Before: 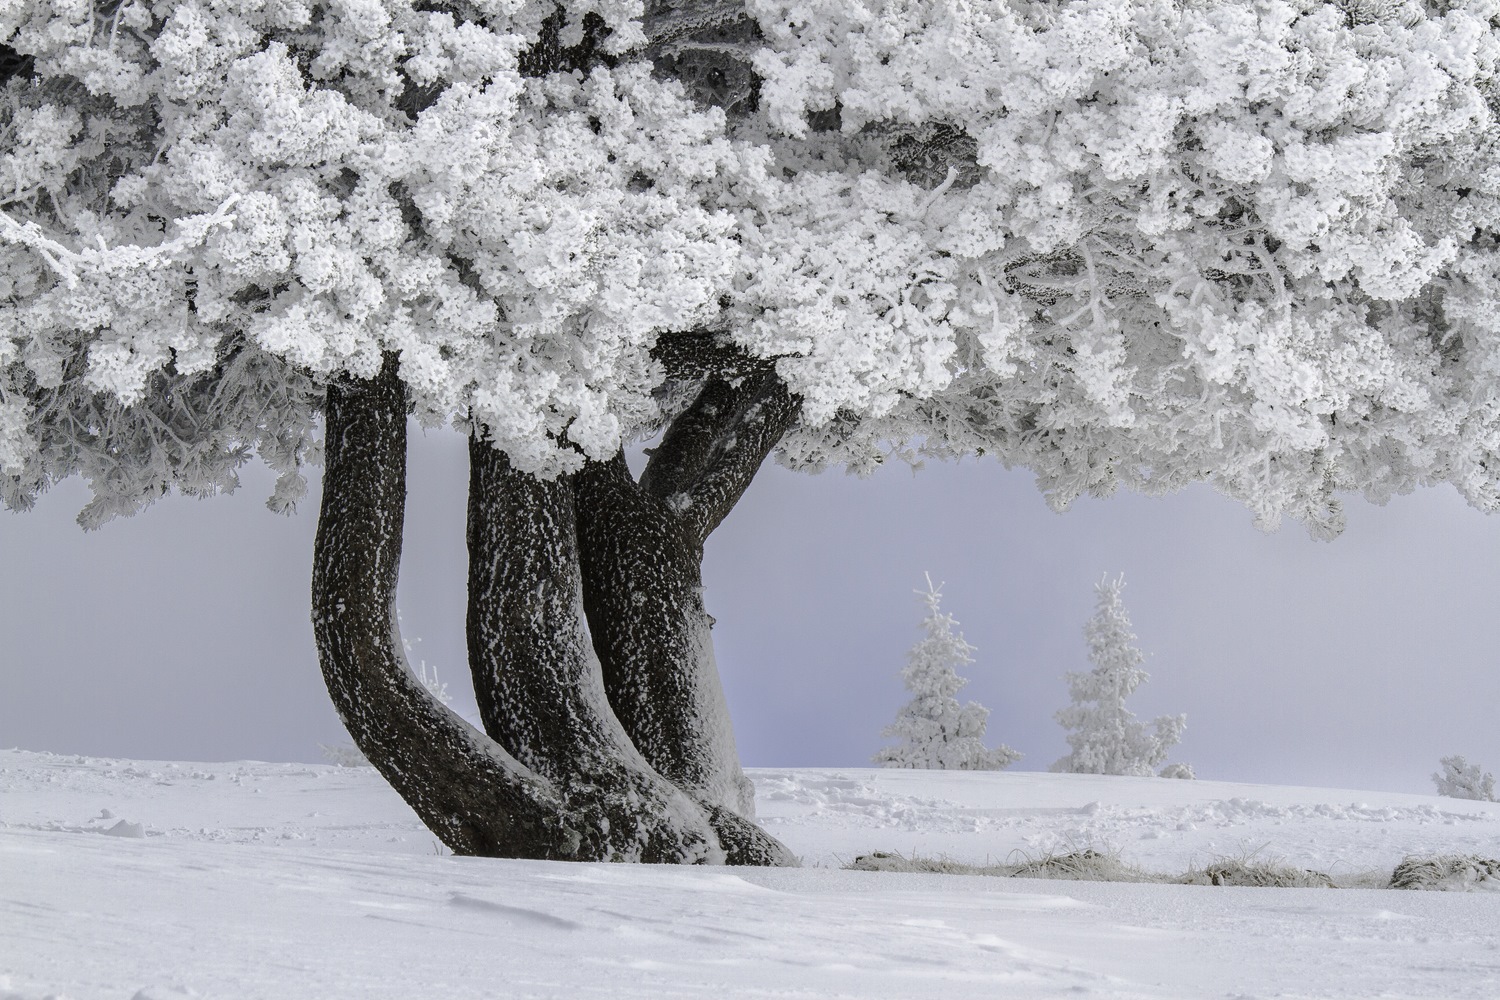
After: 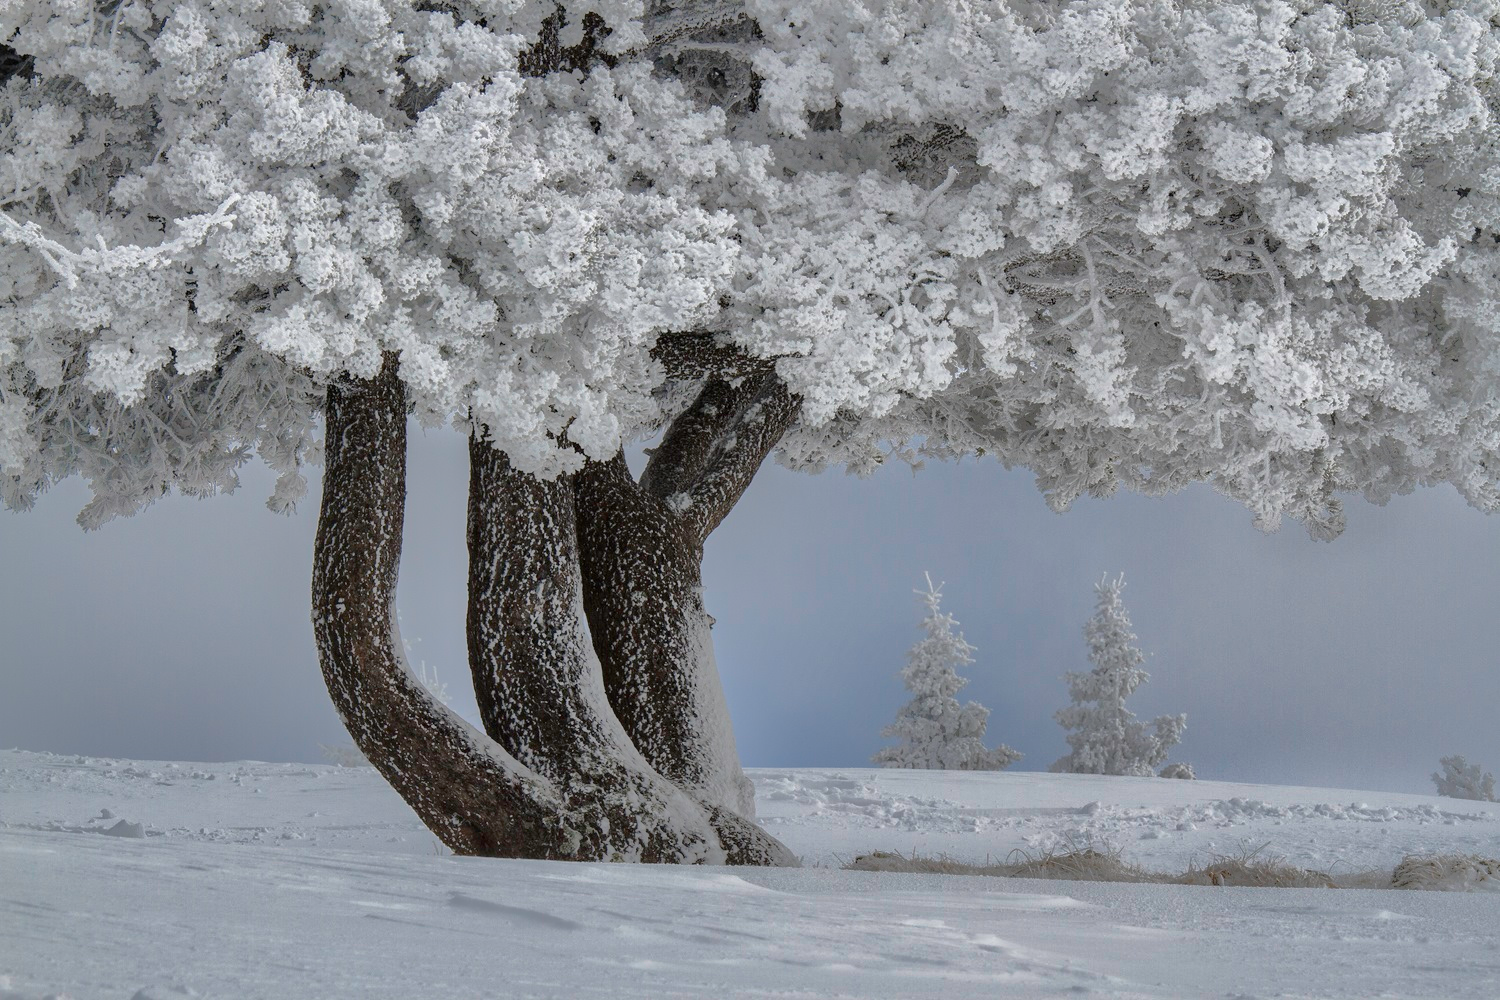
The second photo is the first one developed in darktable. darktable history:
exposure: exposure -0.053 EV, compensate exposure bias true, compensate highlight preservation false
shadows and highlights: shadows -19.11, highlights -73.63
